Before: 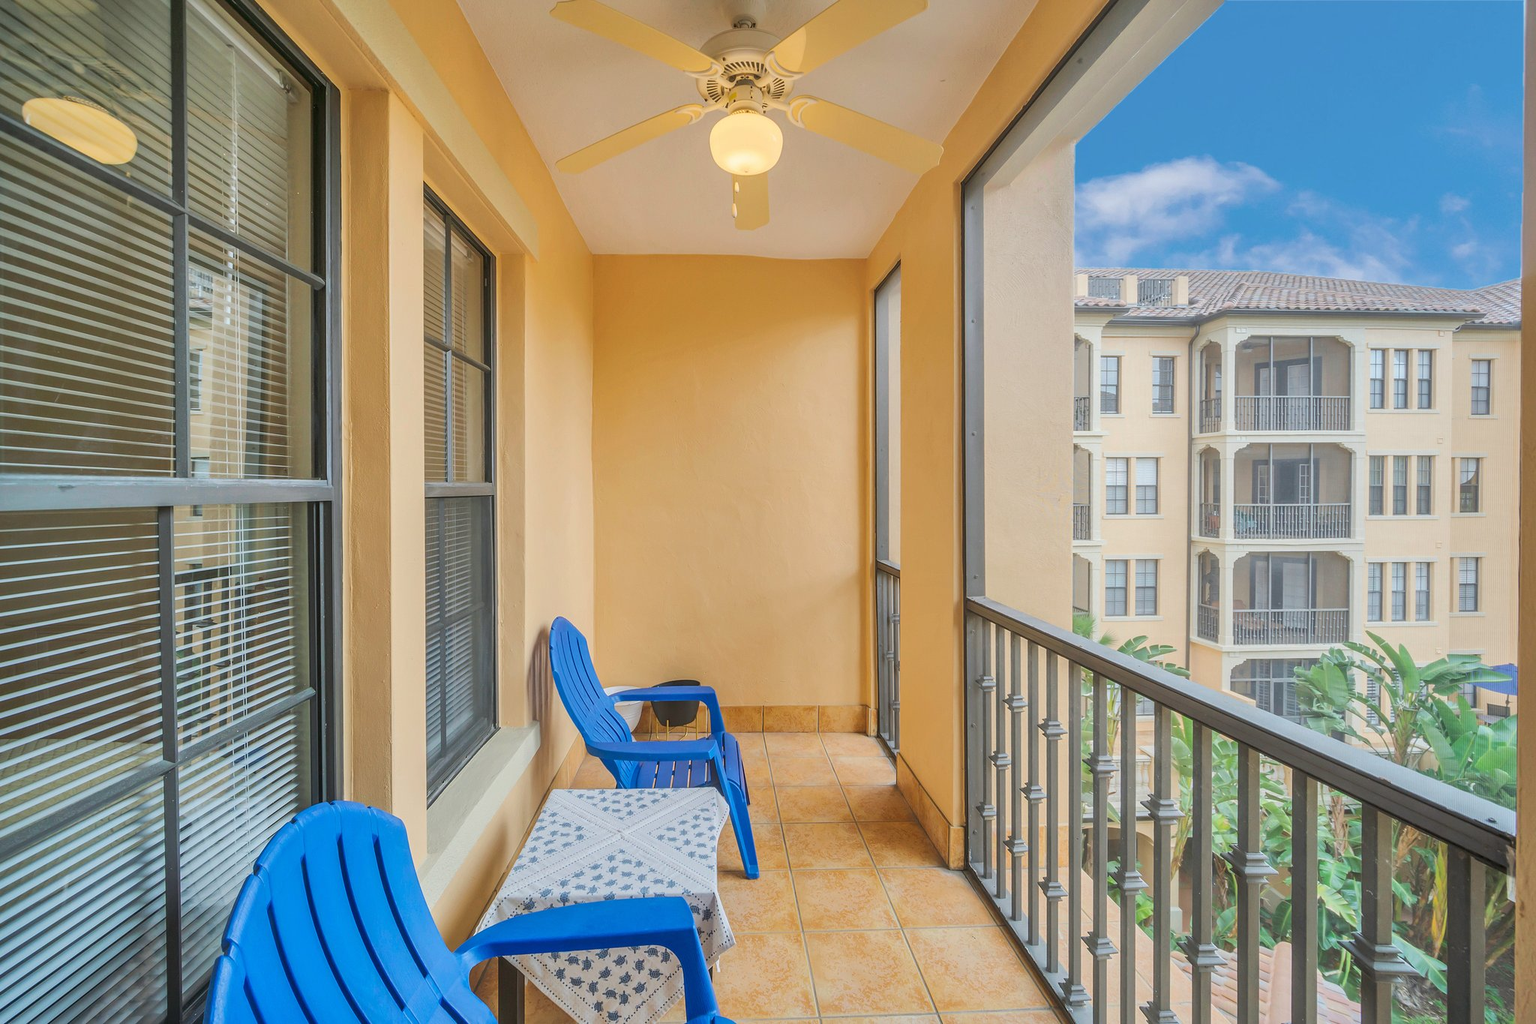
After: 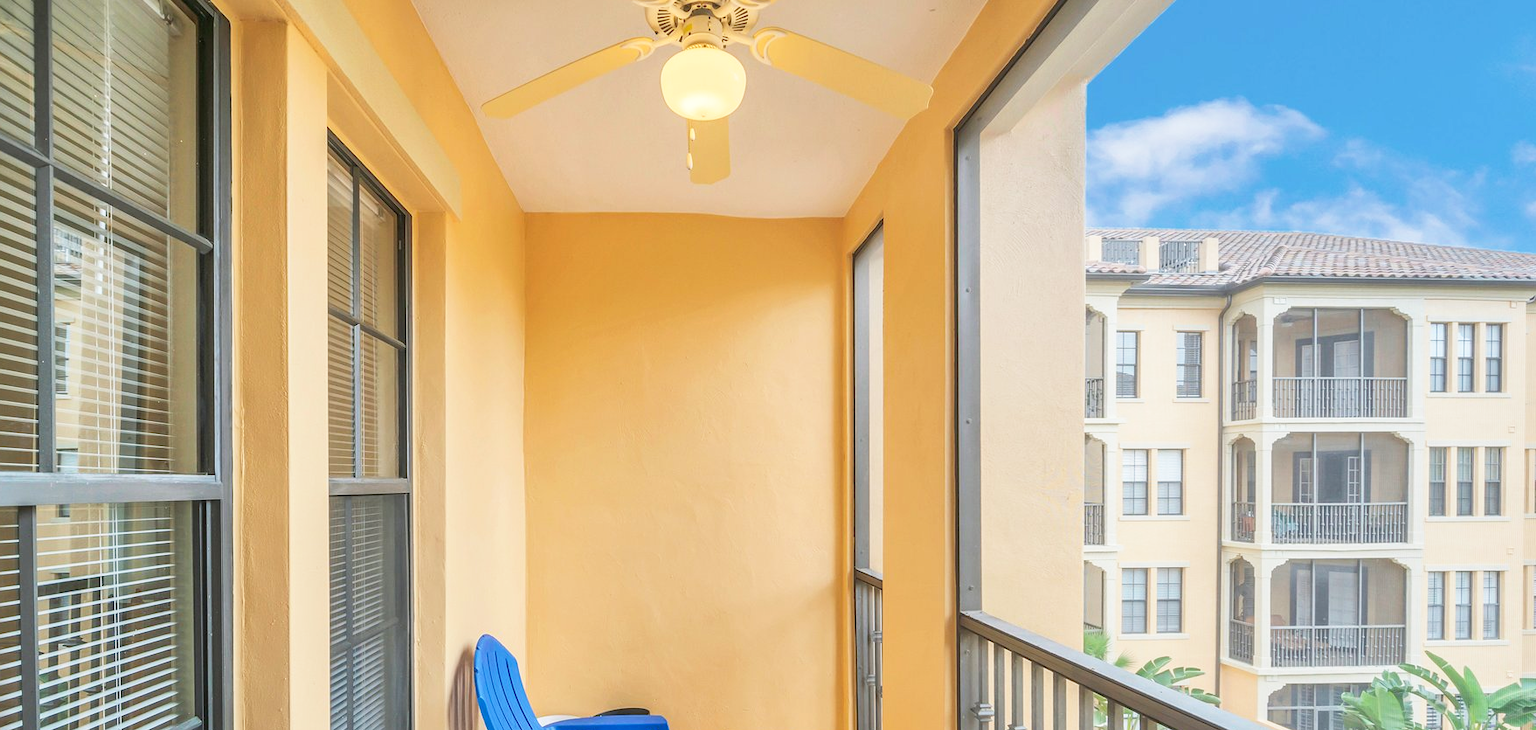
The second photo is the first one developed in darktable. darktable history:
crop and rotate: left 9.31%, top 7.084%, right 4.822%, bottom 31.649%
exposure: exposure 0.152 EV, compensate highlight preservation false
base curve: curves: ch0 [(0, 0) (0.666, 0.806) (1, 1)], preserve colors none
